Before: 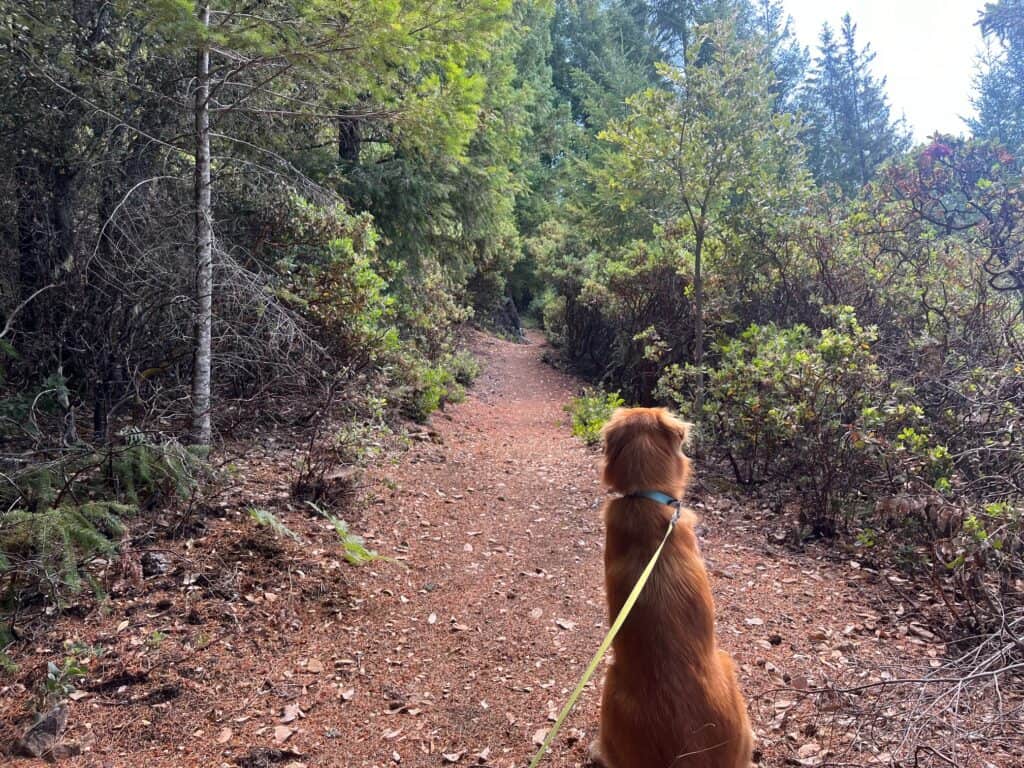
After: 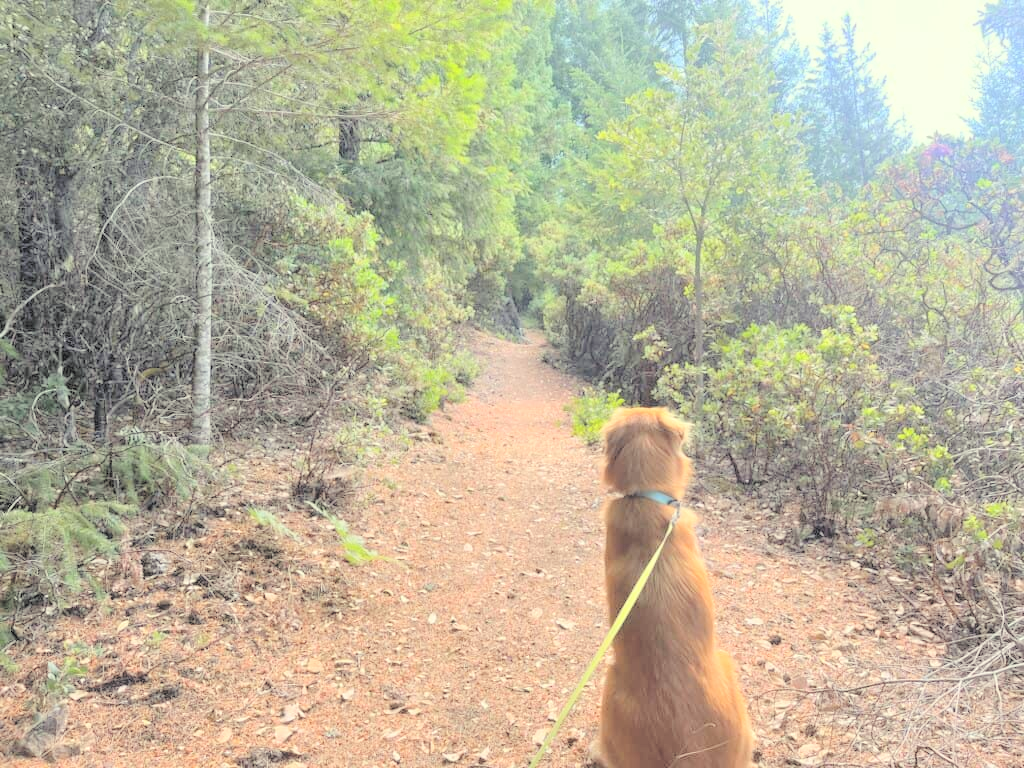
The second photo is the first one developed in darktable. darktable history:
contrast brightness saturation: brightness 0.981
color correction: highlights a* -5.72, highlights b* 10.9
